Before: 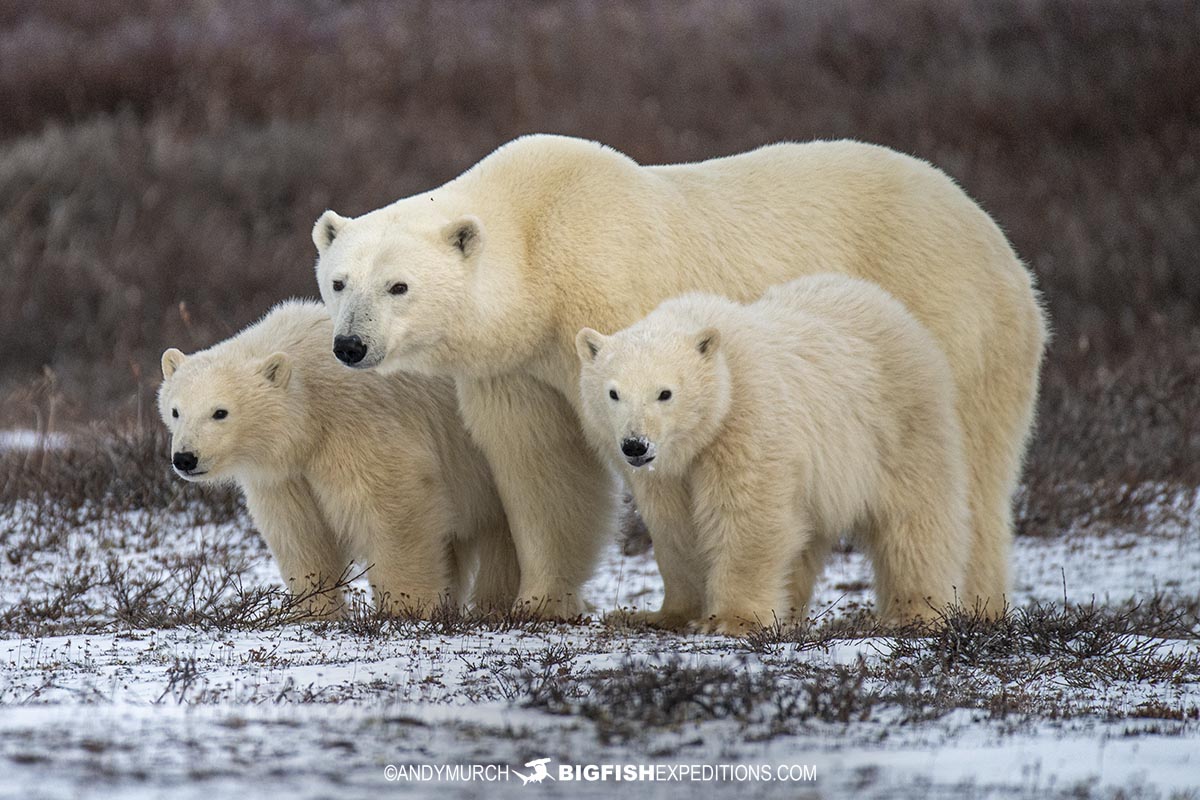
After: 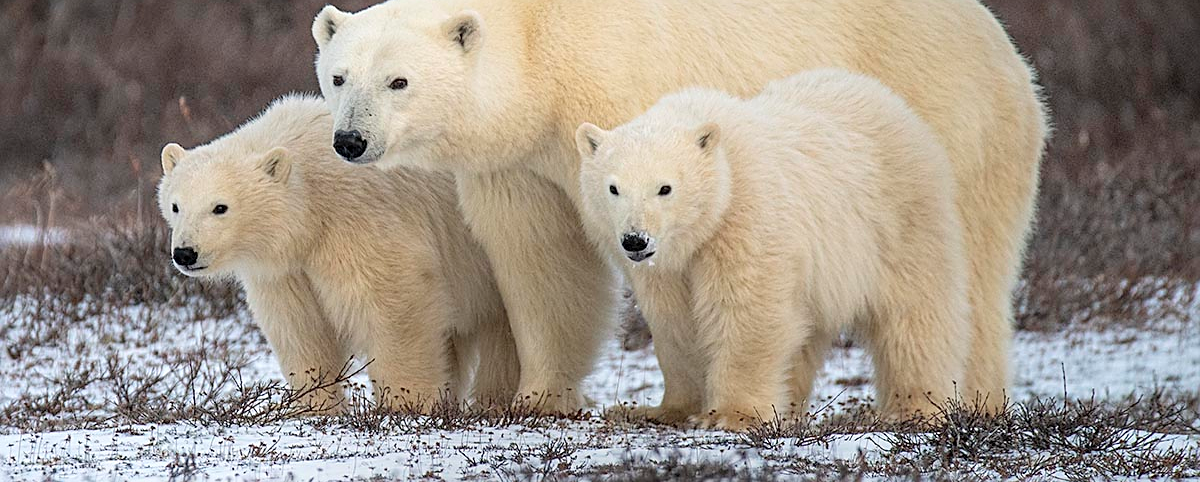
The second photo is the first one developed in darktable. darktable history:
shadows and highlights: shadows -68.25, highlights 36.97, soften with gaussian
crop and rotate: top 25.669%, bottom 13.958%
sharpen: amount 0.495
contrast brightness saturation: brightness 0.118
